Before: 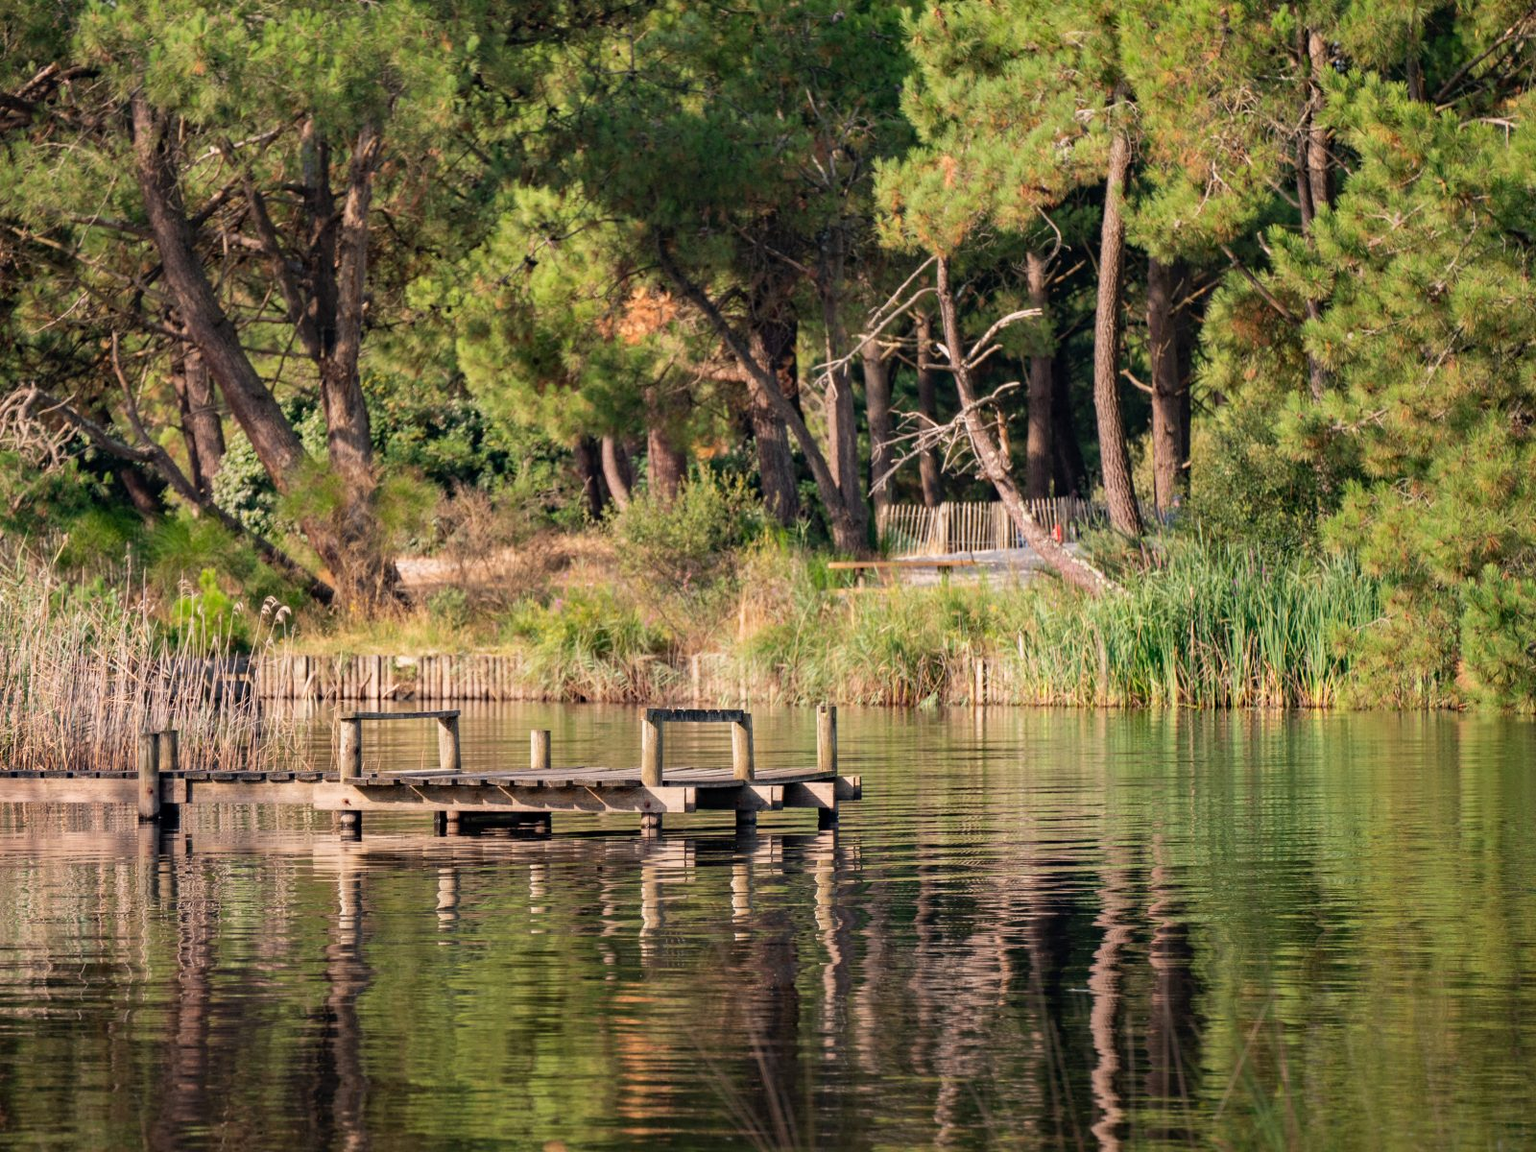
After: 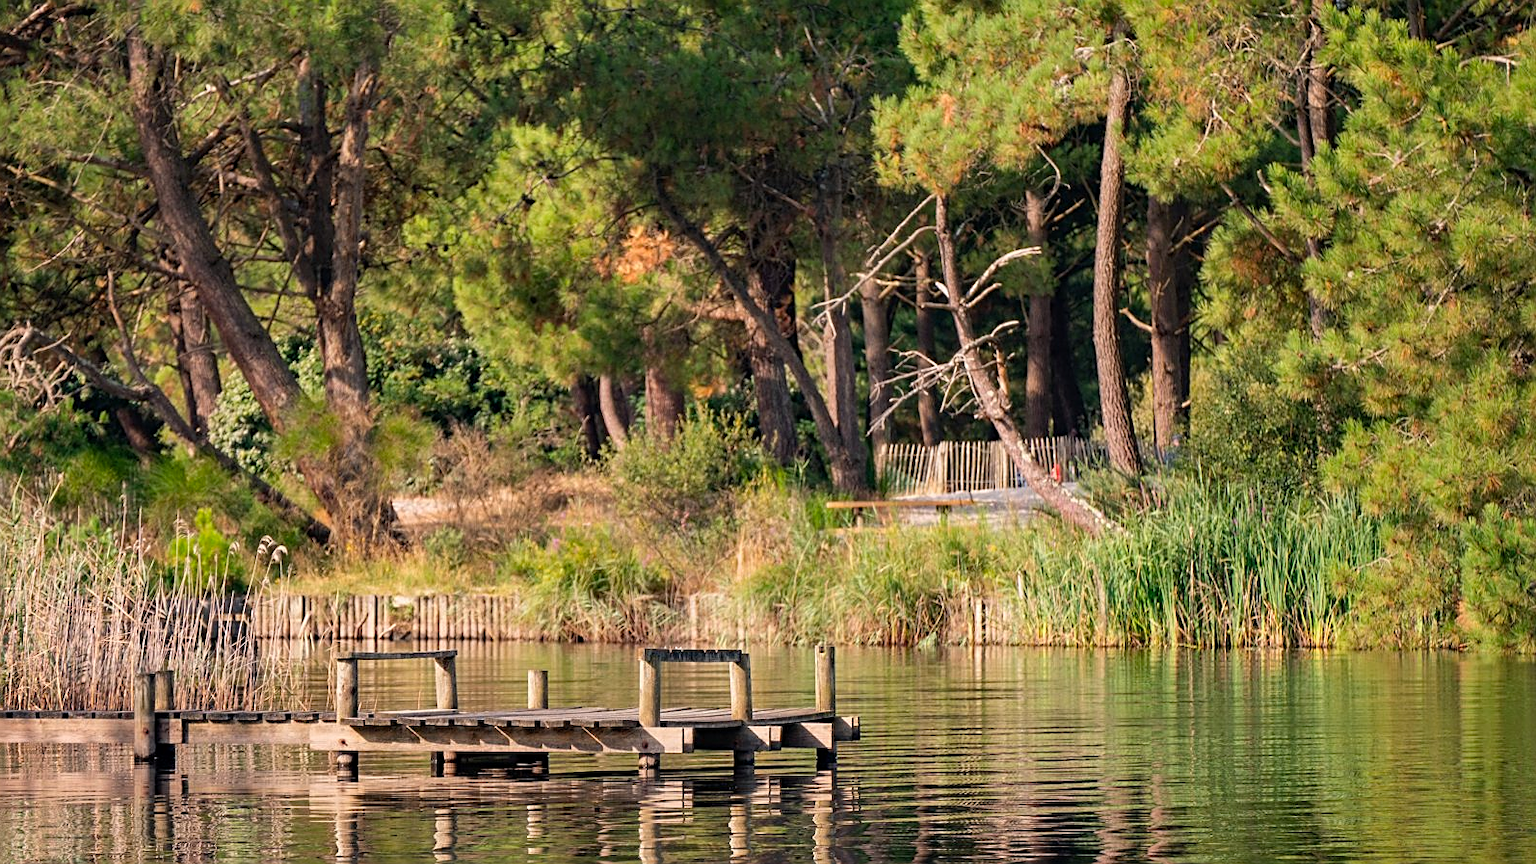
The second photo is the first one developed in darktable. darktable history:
sharpen: on, module defaults
color balance rgb: highlights gain › chroma 0.15%, highlights gain › hue 330.96°, perceptual saturation grading › global saturation 10.56%
crop: left 0.341%, top 5.484%, bottom 19.762%
exposure: compensate exposure bias true, compensate highlight preservation false
